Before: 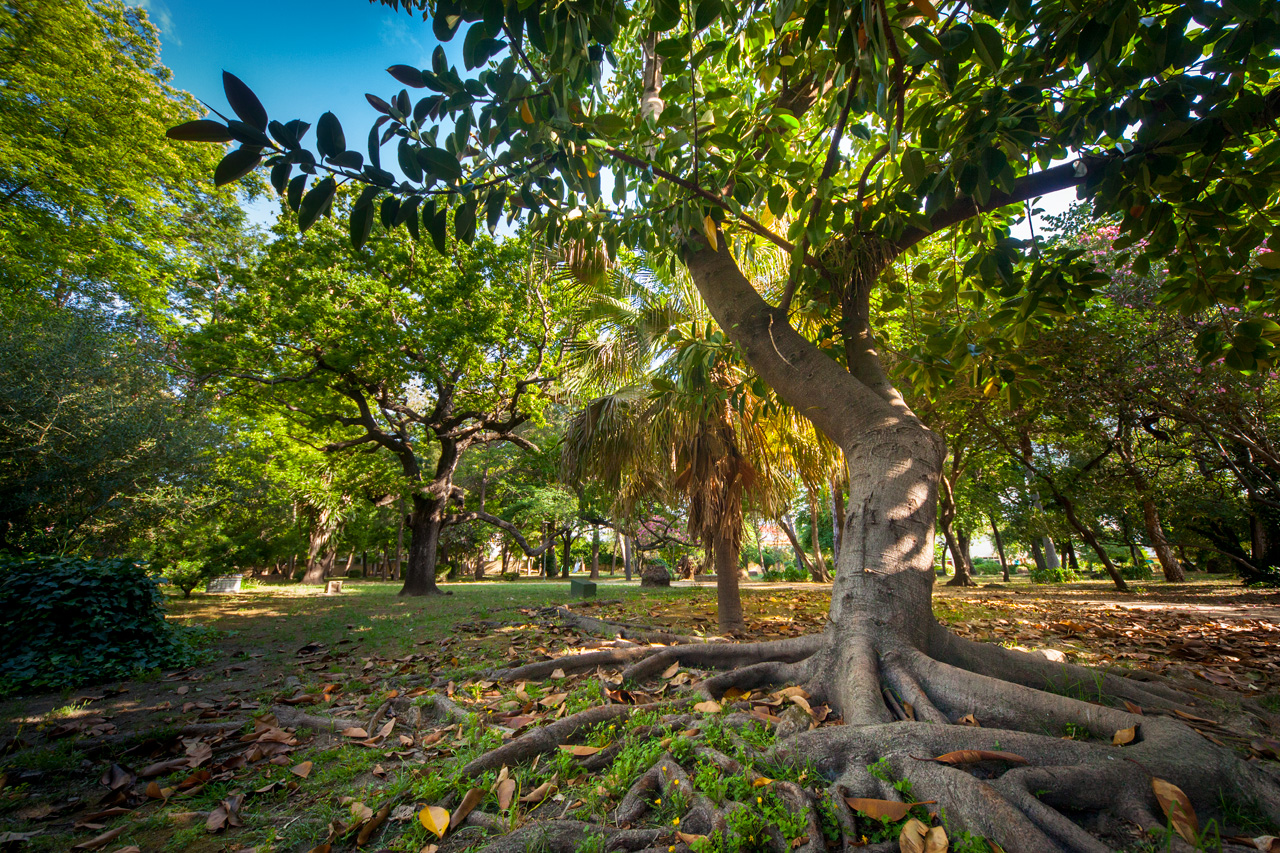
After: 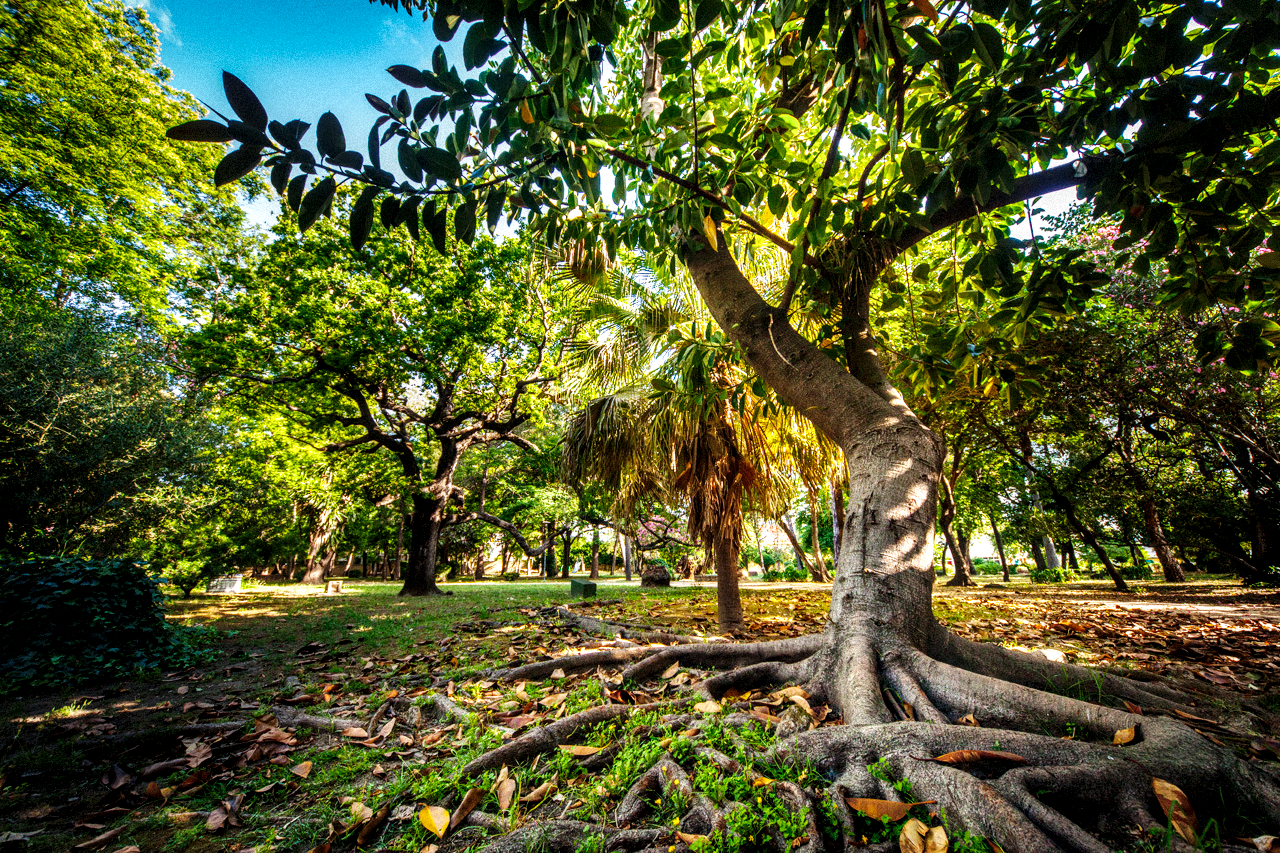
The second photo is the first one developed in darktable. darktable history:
local contrast: detail 150%
base curve: curves: ch0 [(0, 0) (0.036, 0.025) (0.121, 0.166) (0.206, 0.329) (0.605, 0.79) (1, 1)], preserve colors none
grain: mid-tones bias 0%
levels: mode automatic, gray 50.8%
